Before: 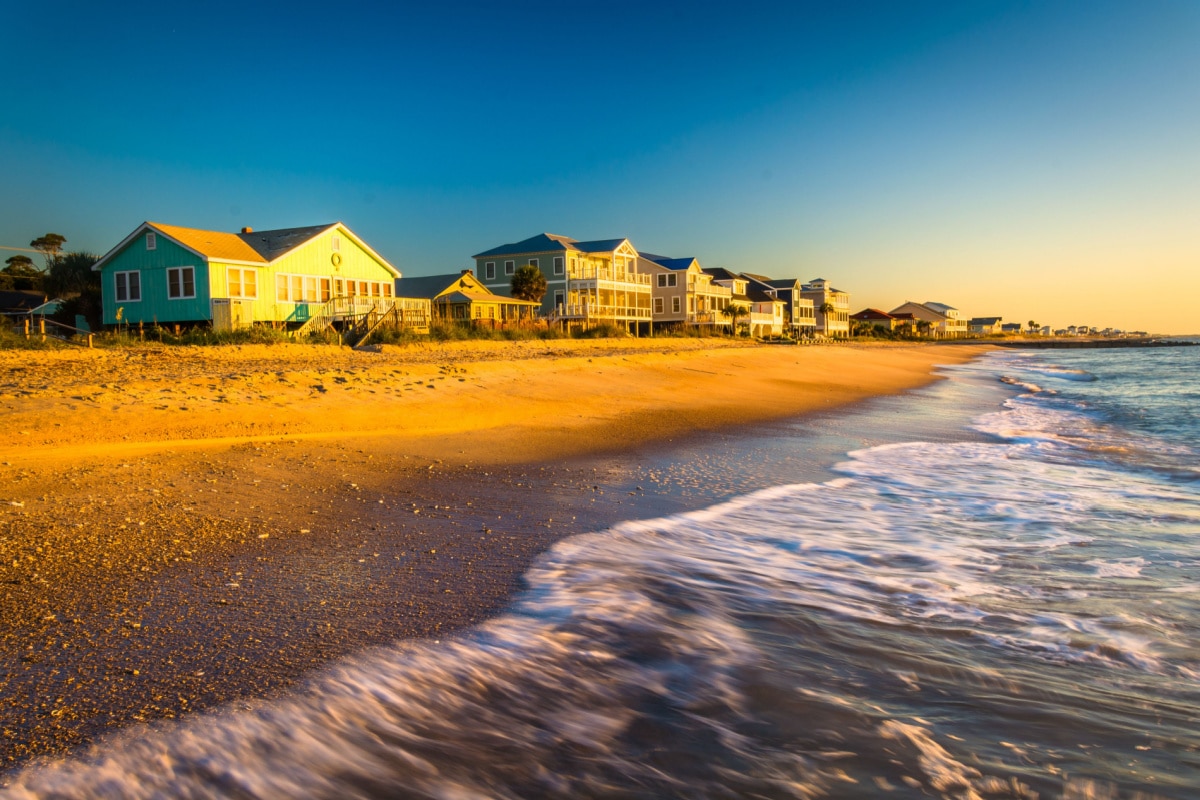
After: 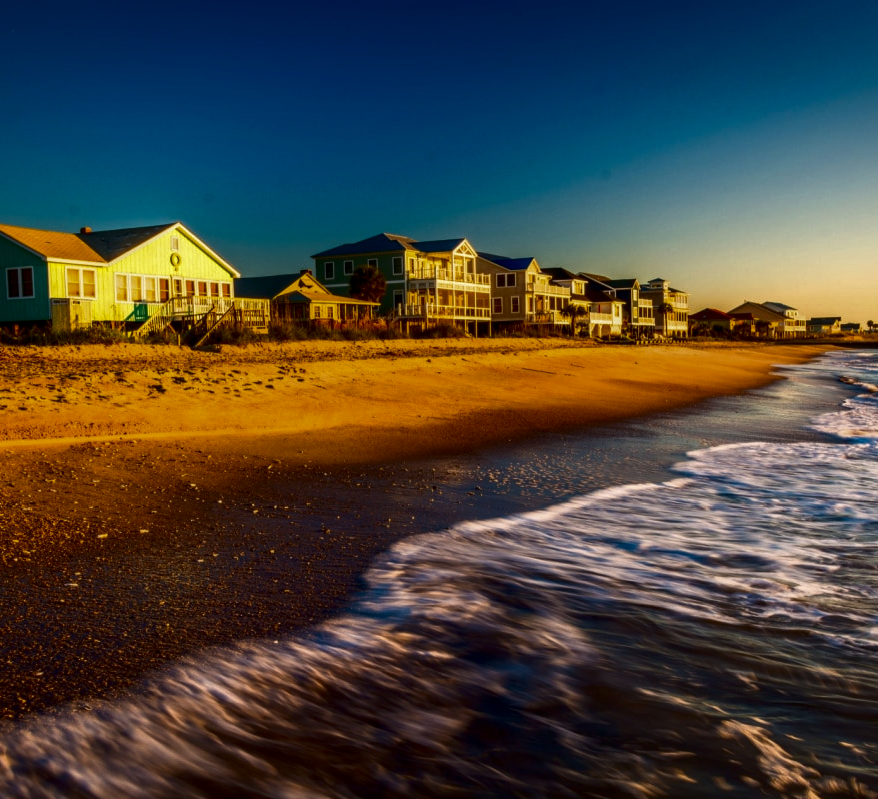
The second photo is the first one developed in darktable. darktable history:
crop: left 13.443%, right 13.31%
local contrast: on, module defaults
exposure: compensate highlight preservation false
contrast brightness saturation: brightness -0.52
